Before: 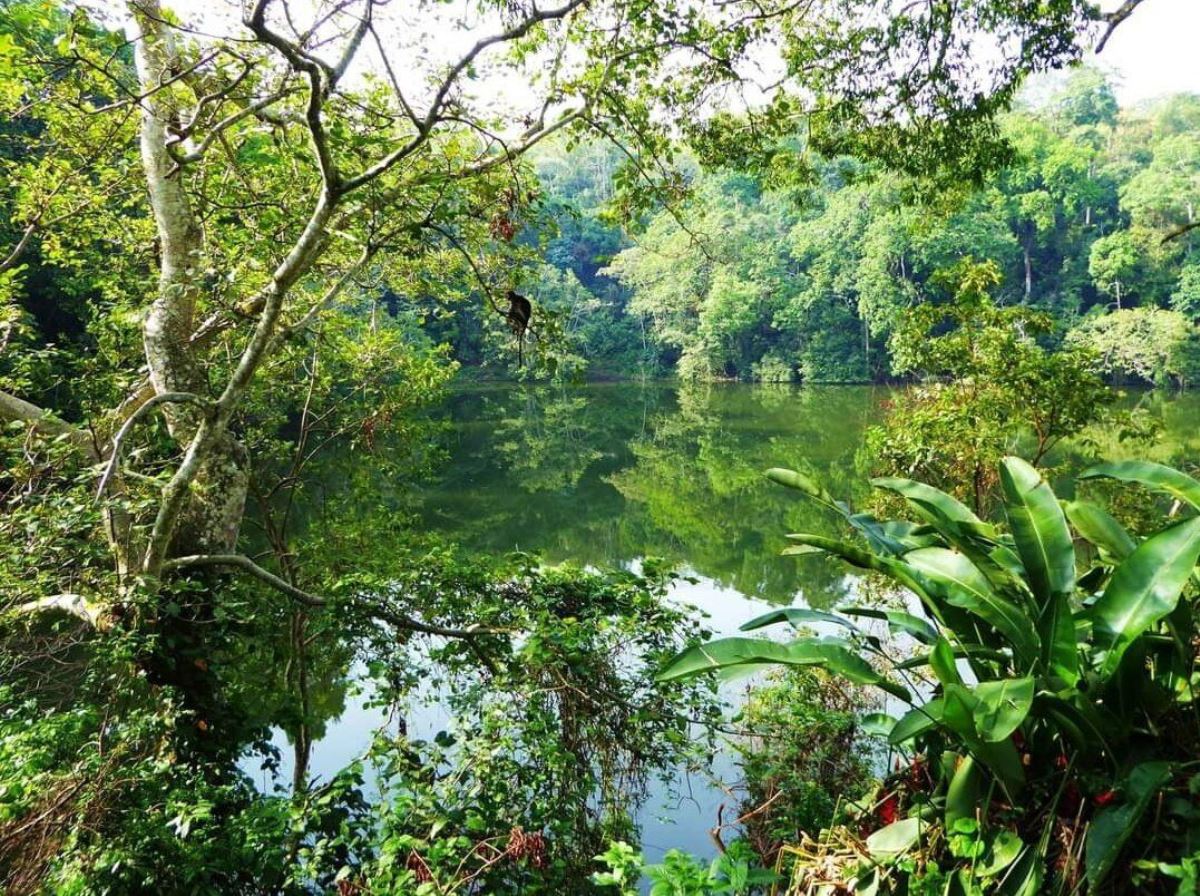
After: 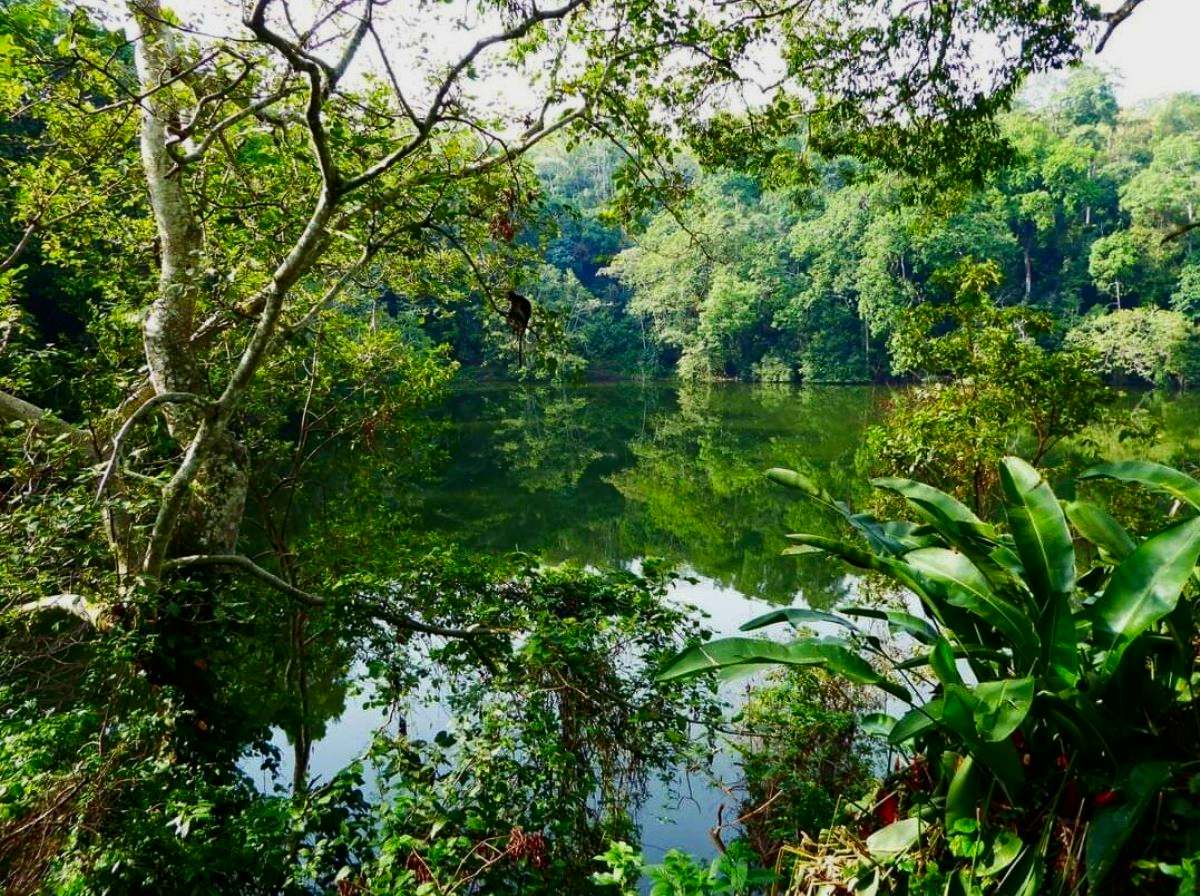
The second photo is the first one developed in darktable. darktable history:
exposure: exposure -0.208 EV, compensate exposure bias true, compensate highlight preservation false
contrast brightness saturation: contrast 0.069, brightness -0.153, saturation 0.106
